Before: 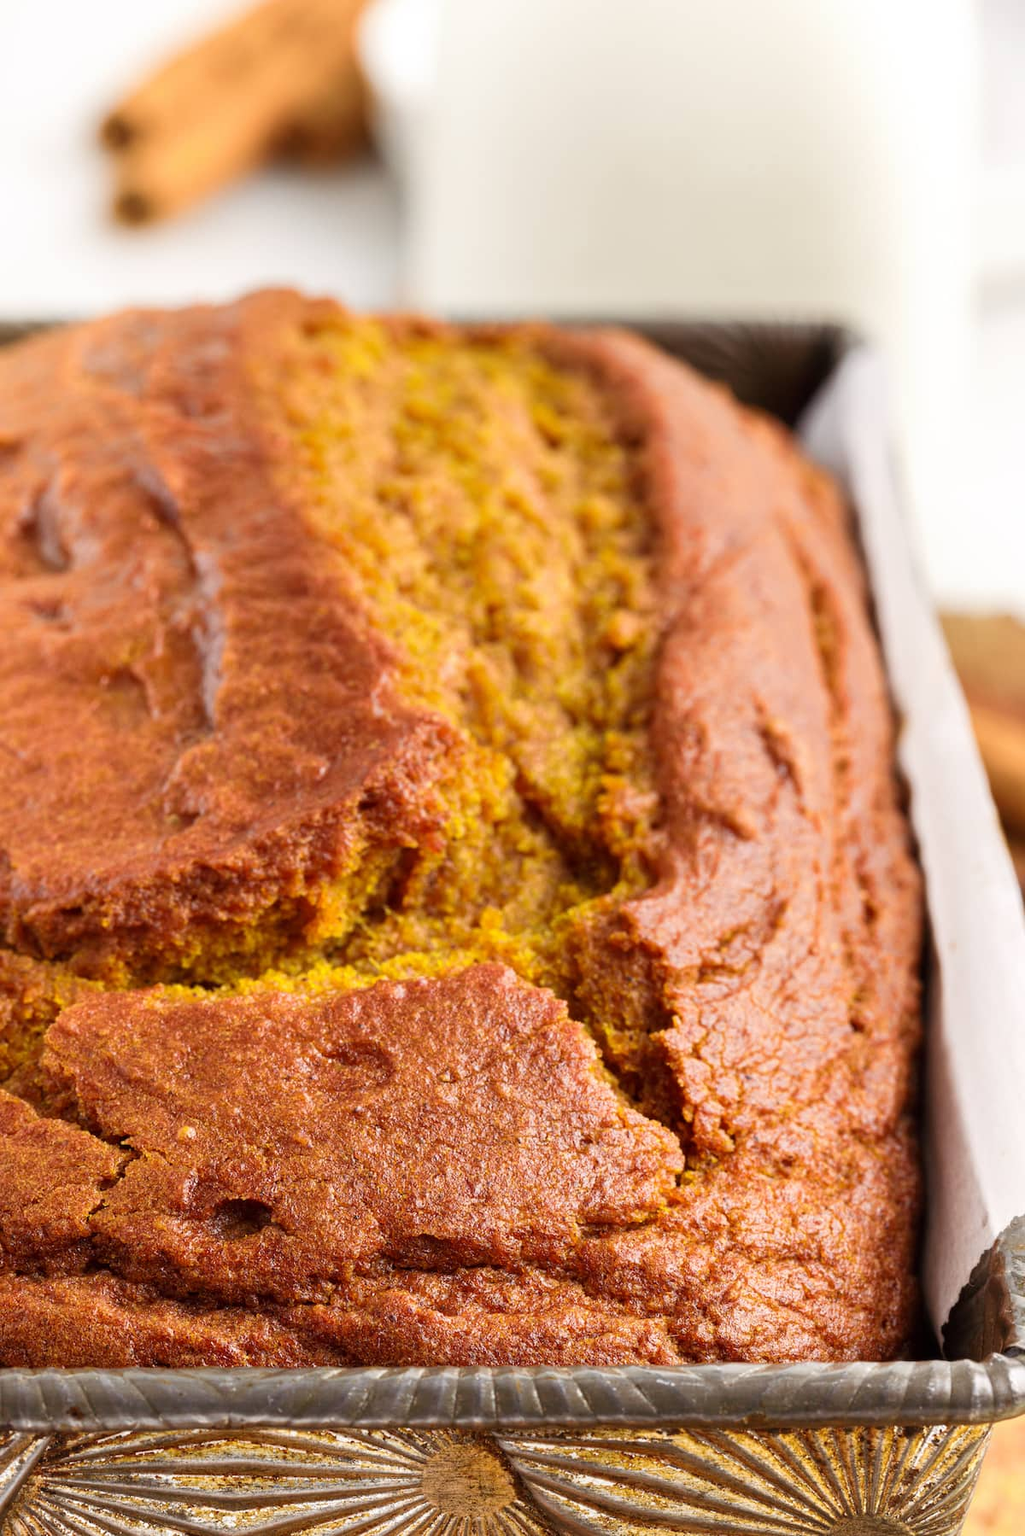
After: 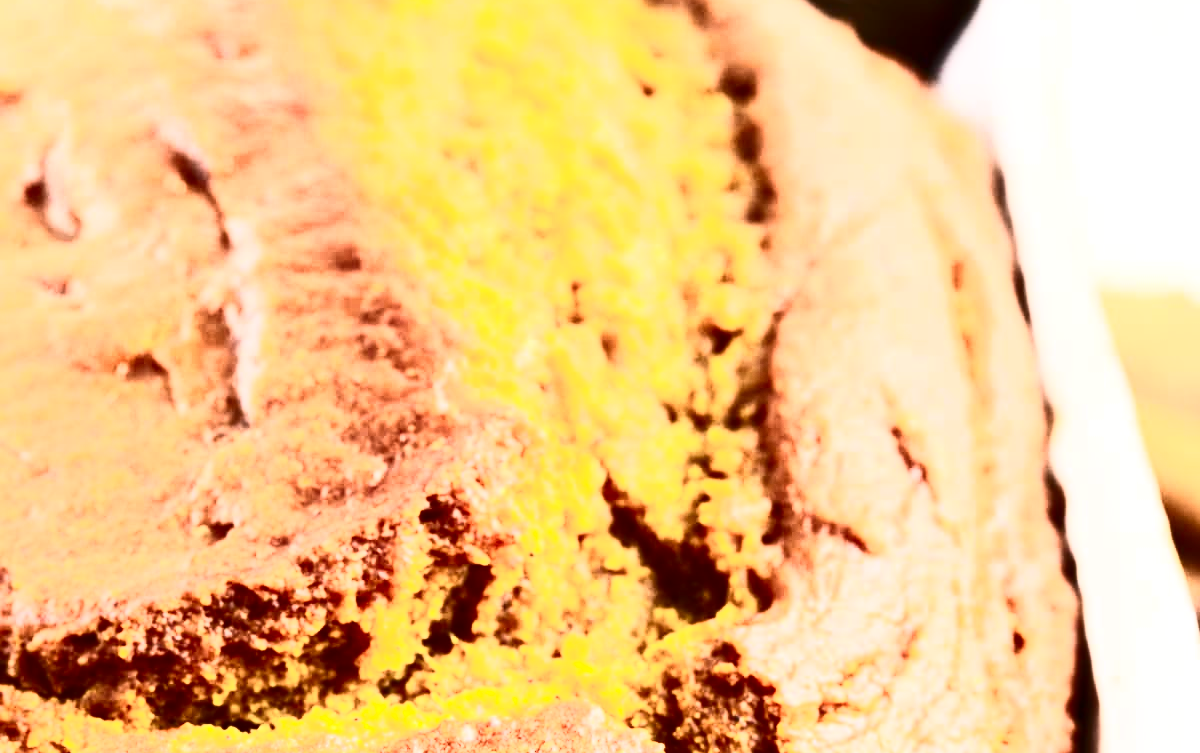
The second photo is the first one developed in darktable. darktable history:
crop and rotate: top 23.84%, bottom 34.294%
contrast brightness saturation: contrast 0.93, brightness 0.2
exposure: black level correction 0, exposure 0.7 EV, compensate exposure bias true, compensate highlight preservation false
